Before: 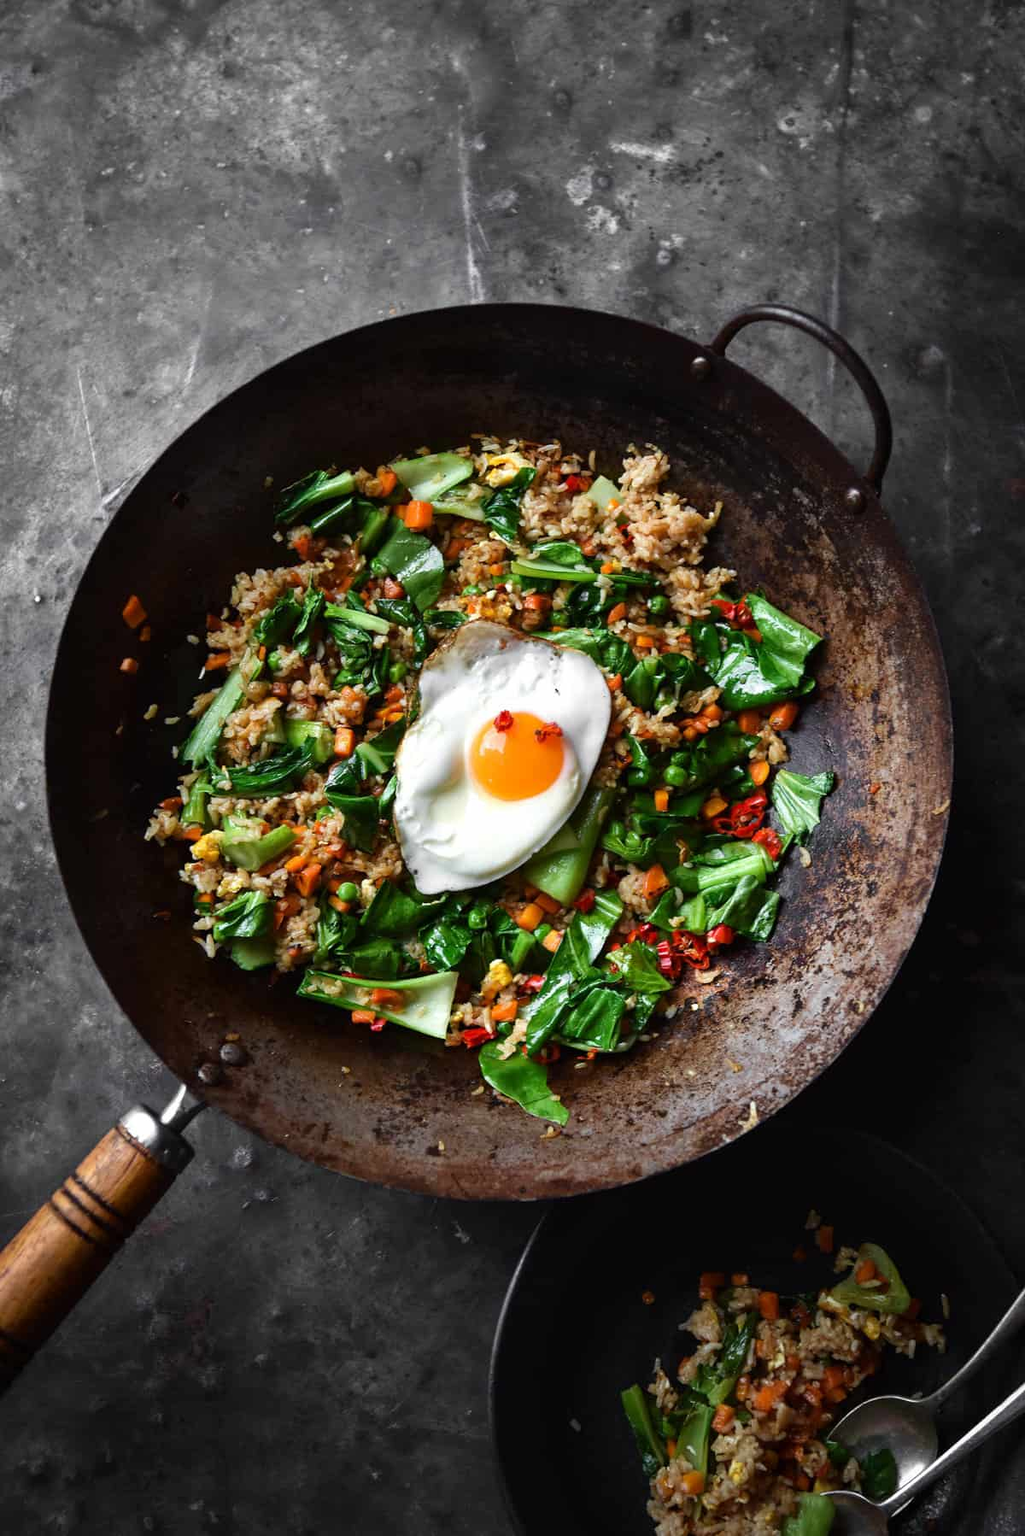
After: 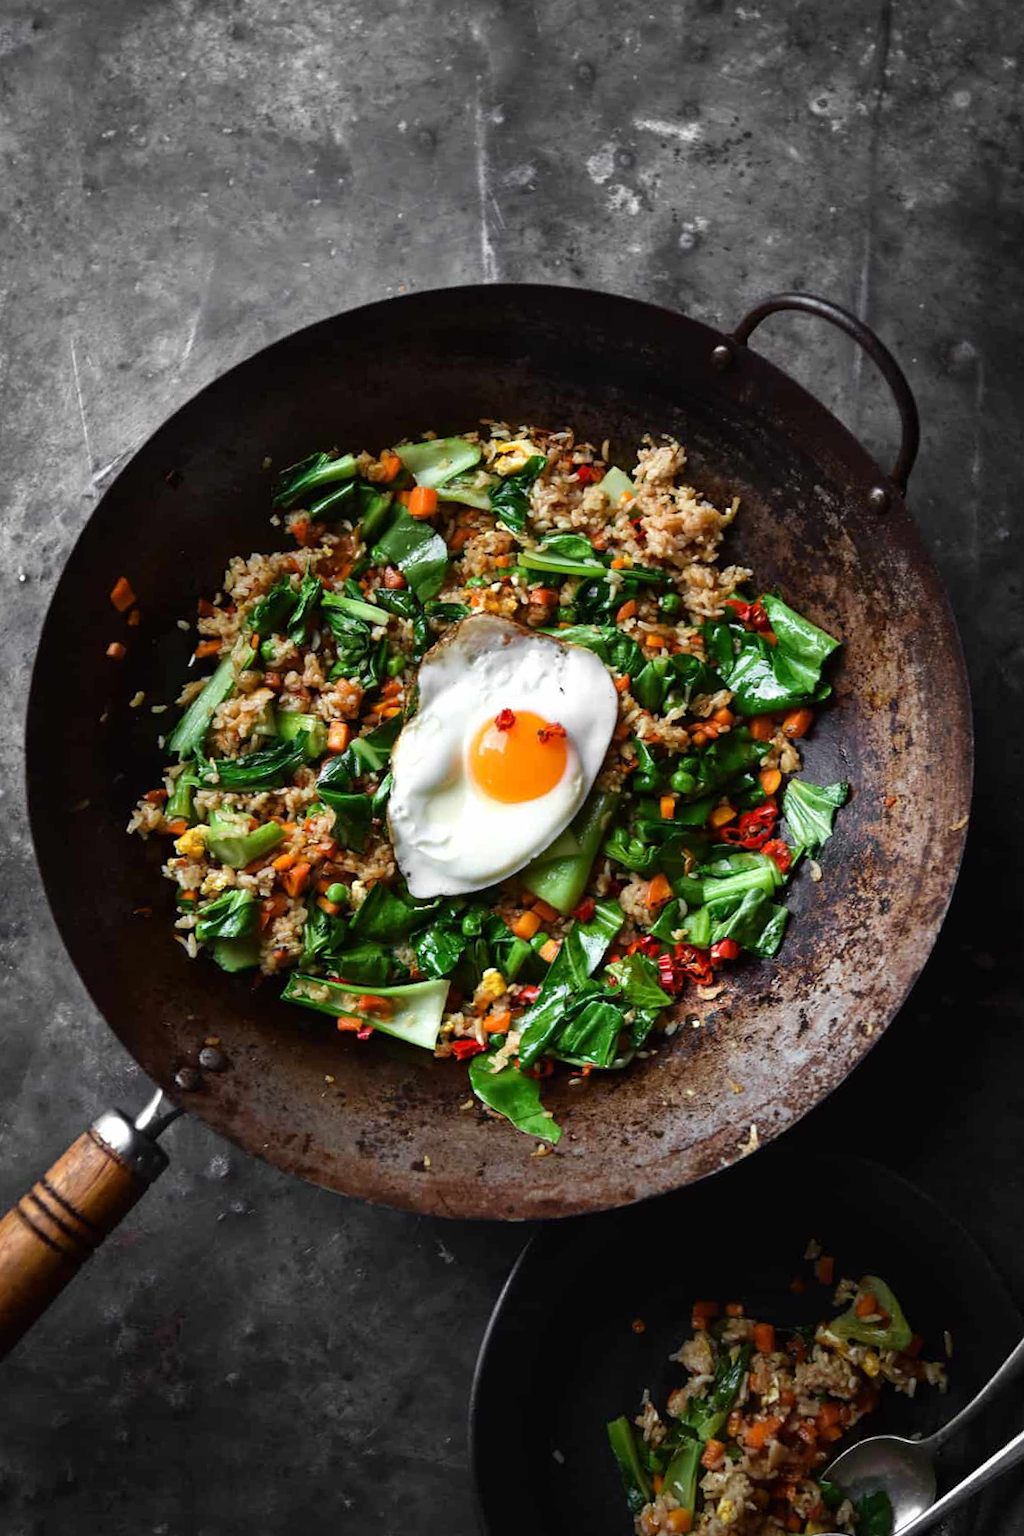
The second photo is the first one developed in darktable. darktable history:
crop and rotate: angle -1.68°
